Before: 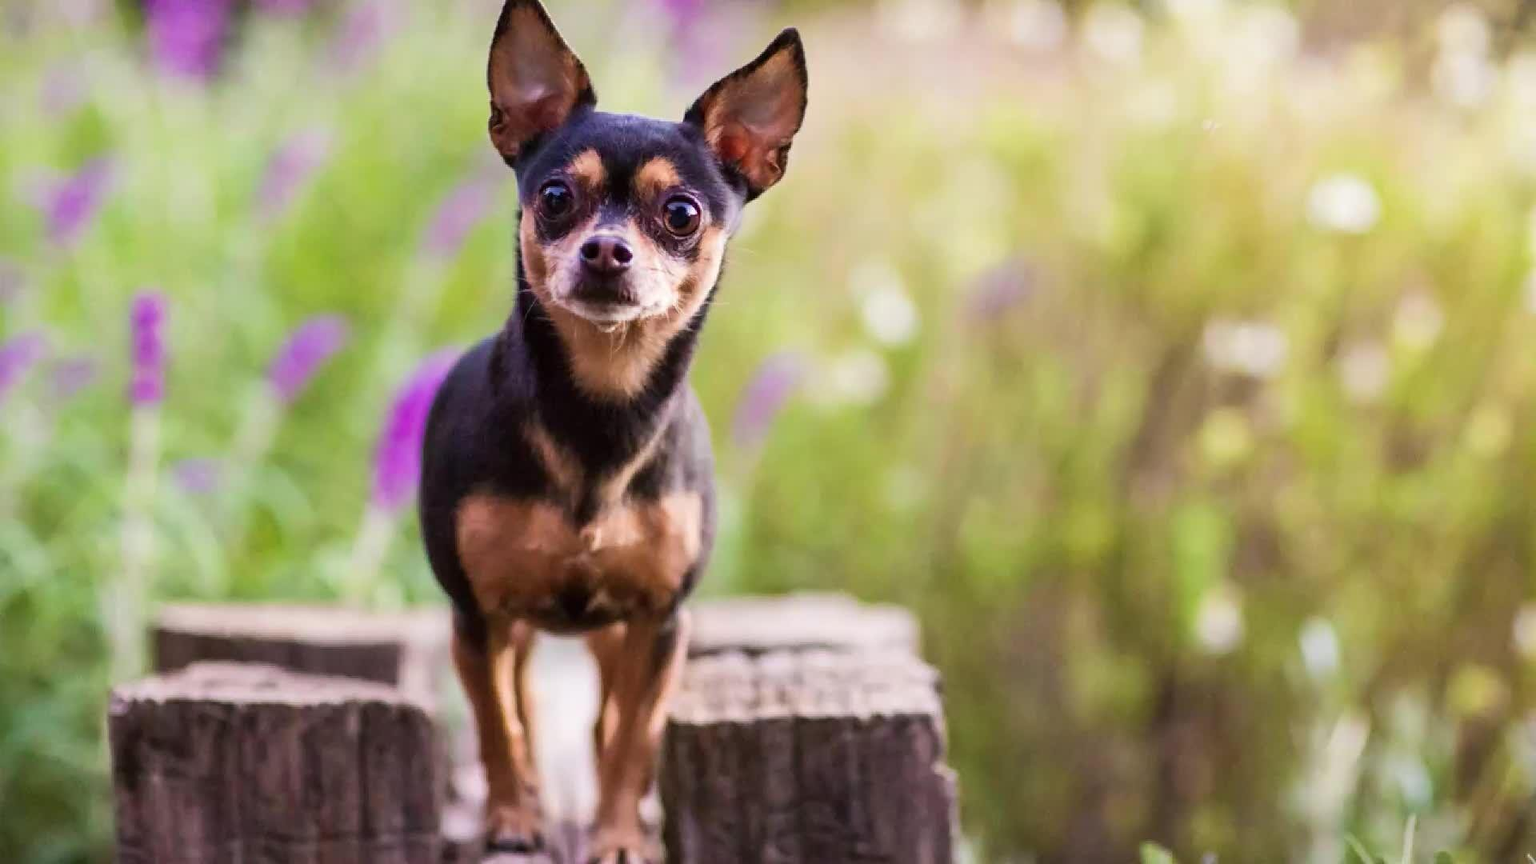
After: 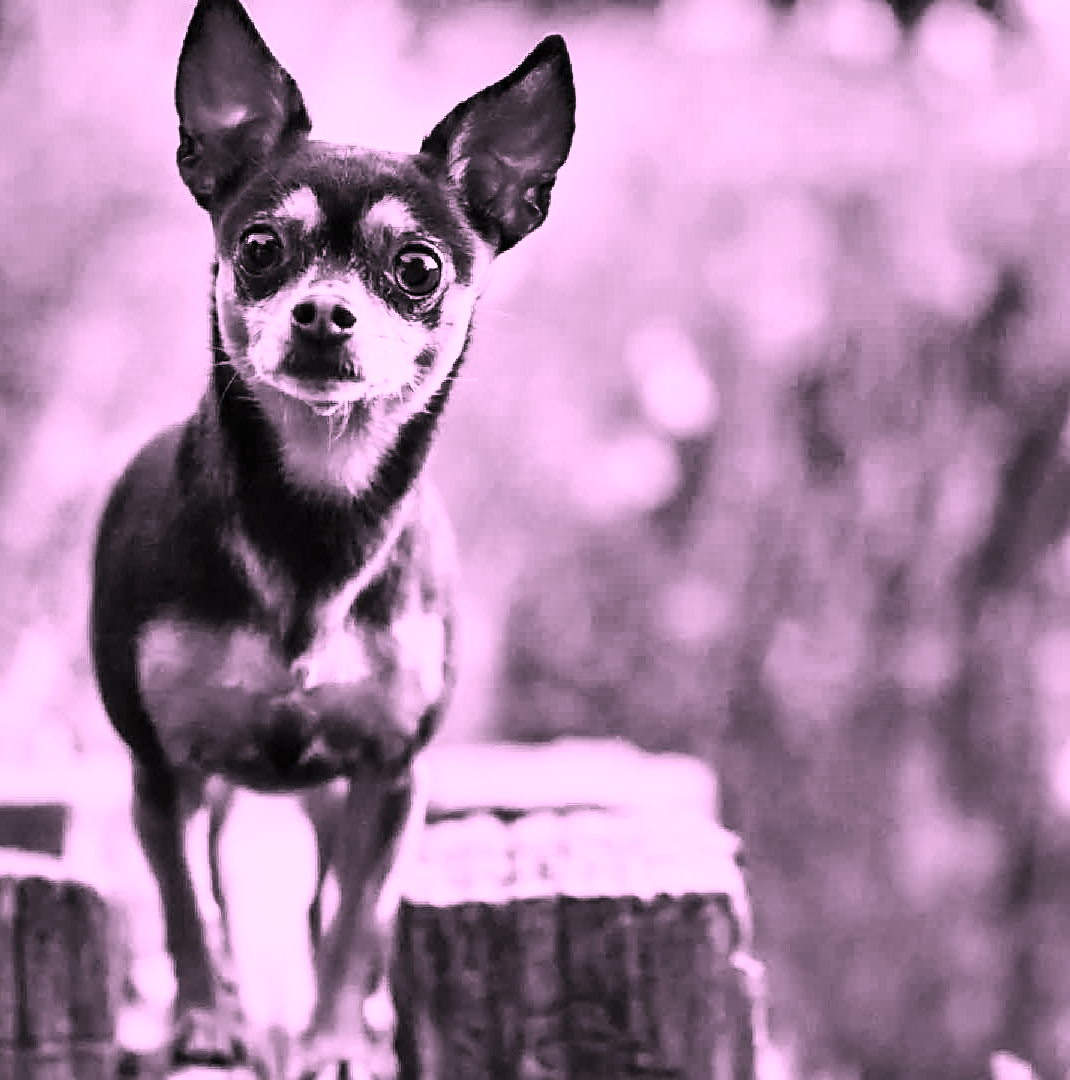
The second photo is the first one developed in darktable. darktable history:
color calibration: output gray [0.267, 0.423, 0.267, 0], illuminant as shot in camera, x 0.358, y 0.373, temperature 4628.91 K
contrast brightness saturation: contrast 0.026, brightness -0.044
color balance rgb: perceptual saturation grading › global saturation 51.116%, global vibrance 20%
shadows and highlights: shadows 20.94, highlights -81.91, soften with gaussian
crop and rotate: left 22.647%, right 21.586%
sharpen: on, module defaults
base curve: curves: ch0 [(0, 0) (0.018, 0.026) (0.143, 0.37) (0.33, 0.731) (0.458, 0.853) (0.735, 0.965) (0.905, 0.986) (1, 1)], preserve colors none
color correction: highlights a* 19.29, highlights b* -12.03, saturation 1.67
